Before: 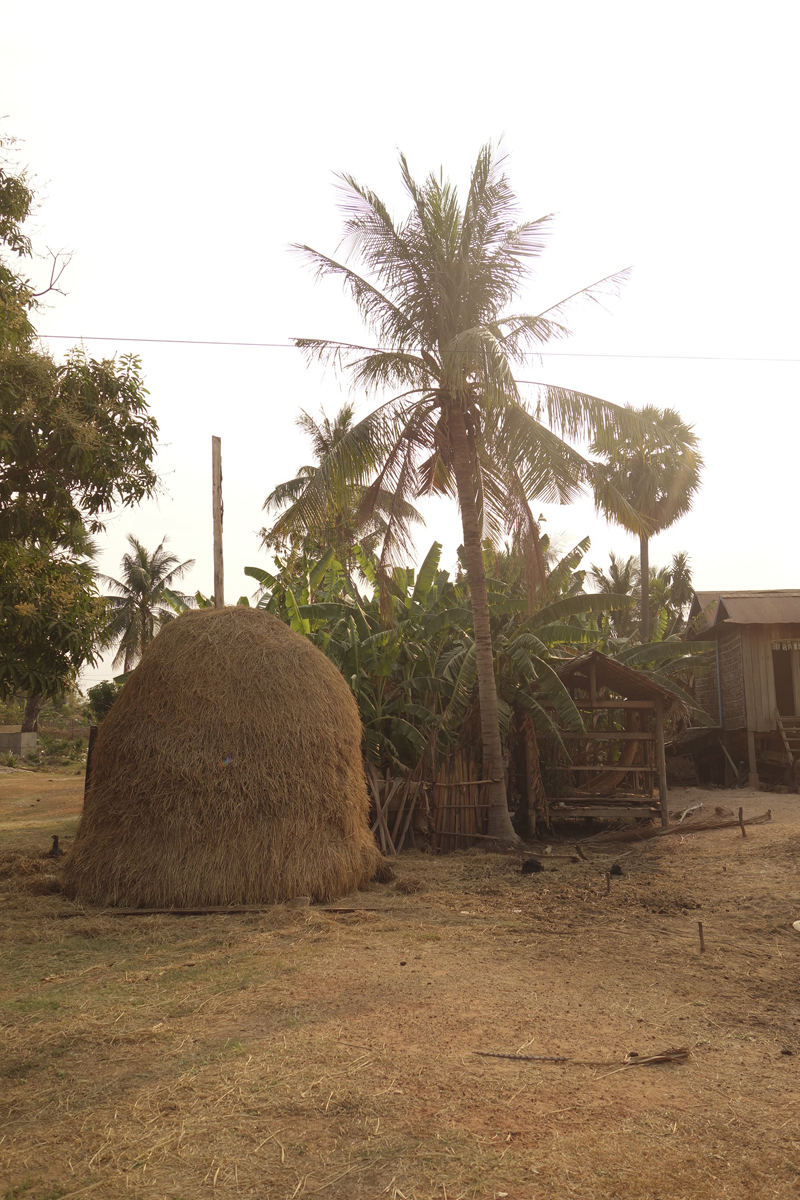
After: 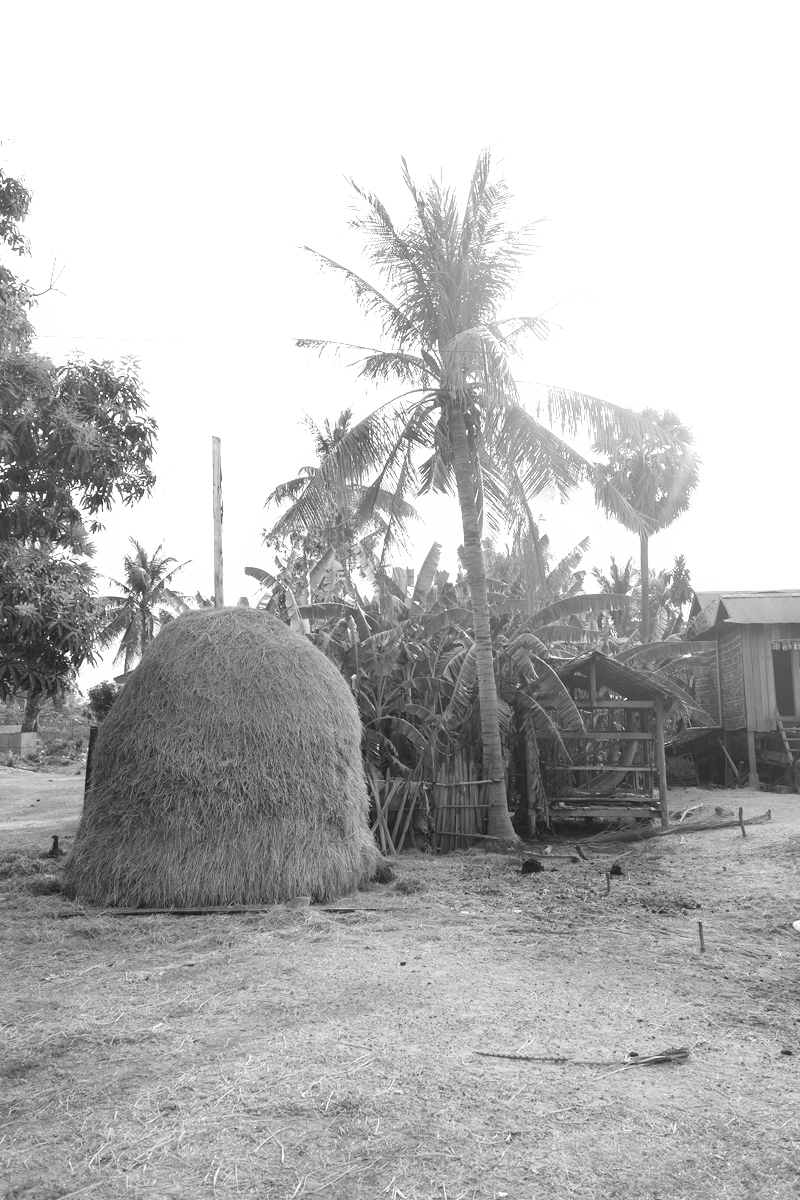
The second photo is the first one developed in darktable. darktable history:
white balance: emerald 1
shadows and highlights: shadows 29.32, highlights -29.32, low approximation 0.01, soften with gaussian
monochrome: on, module defaults
tone curve: curves: ch0 [(0, 0) (0.004, 0.001) (0.133, 0.112) (0.325, 0.362) (0.832, 0.893) (1, 1)], color space Lab, linked channels, preserve colors none
exposure: black level correction 0, exposure 0.9 EV, compensate highlight preservation false
